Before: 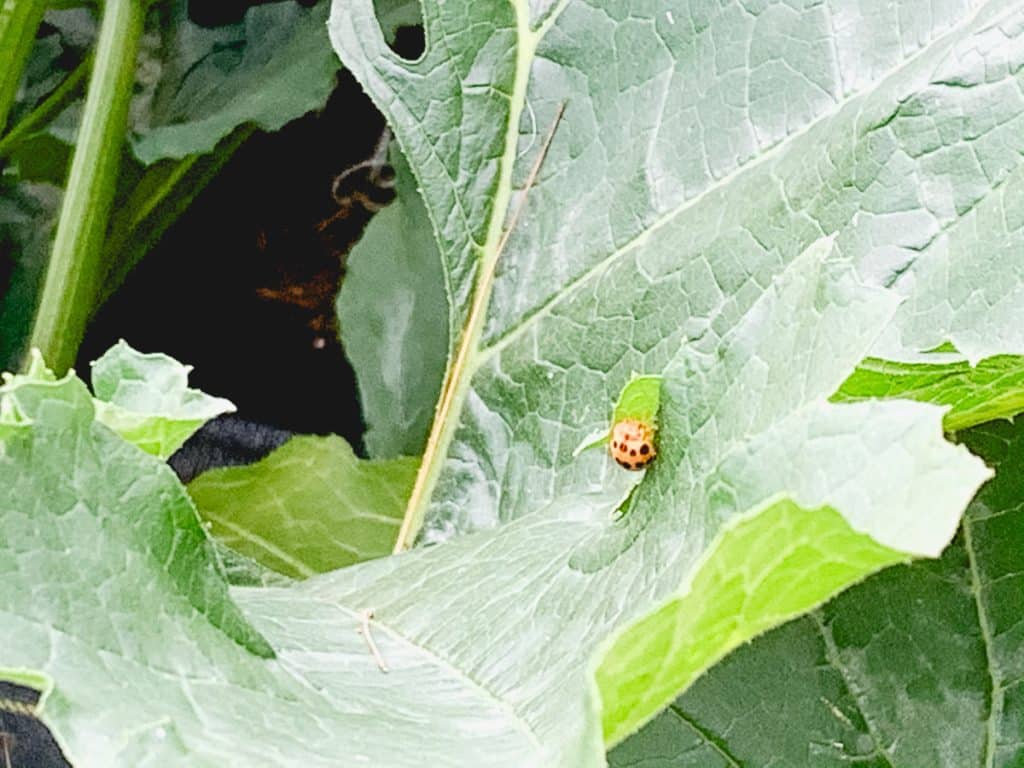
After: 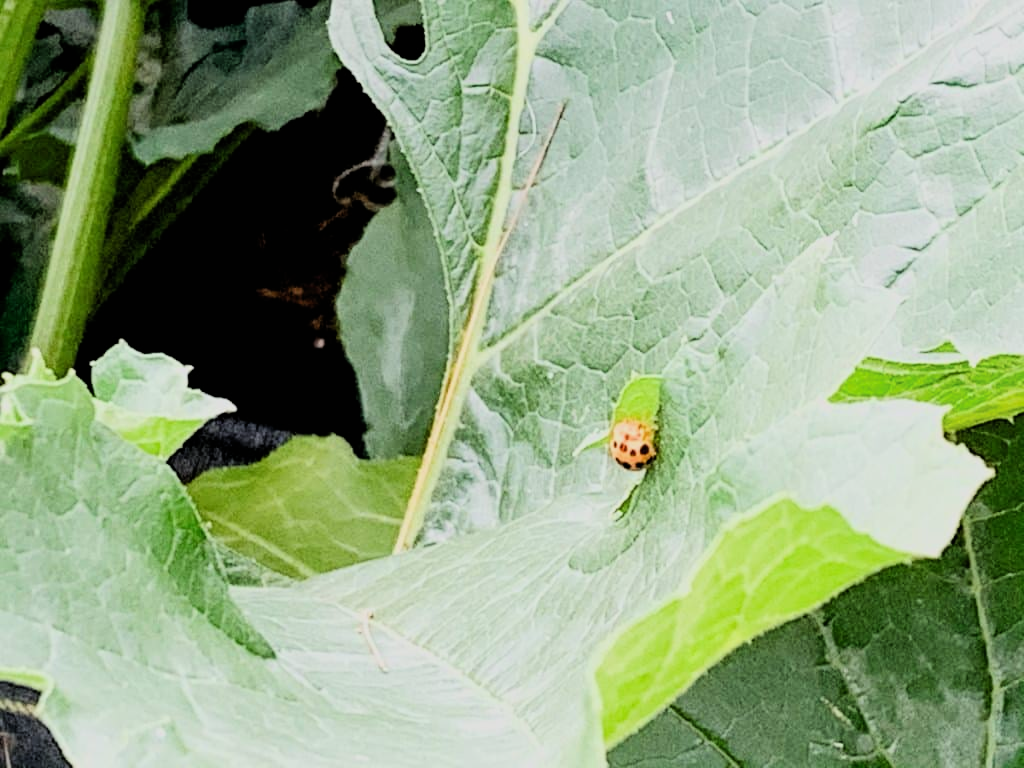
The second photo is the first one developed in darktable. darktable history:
filmic rgb: black relative exposure -5.03 EV, white relative exposure 3.97 EV, hardness 2.91, contrast 1.297, color science v6 (2022)
